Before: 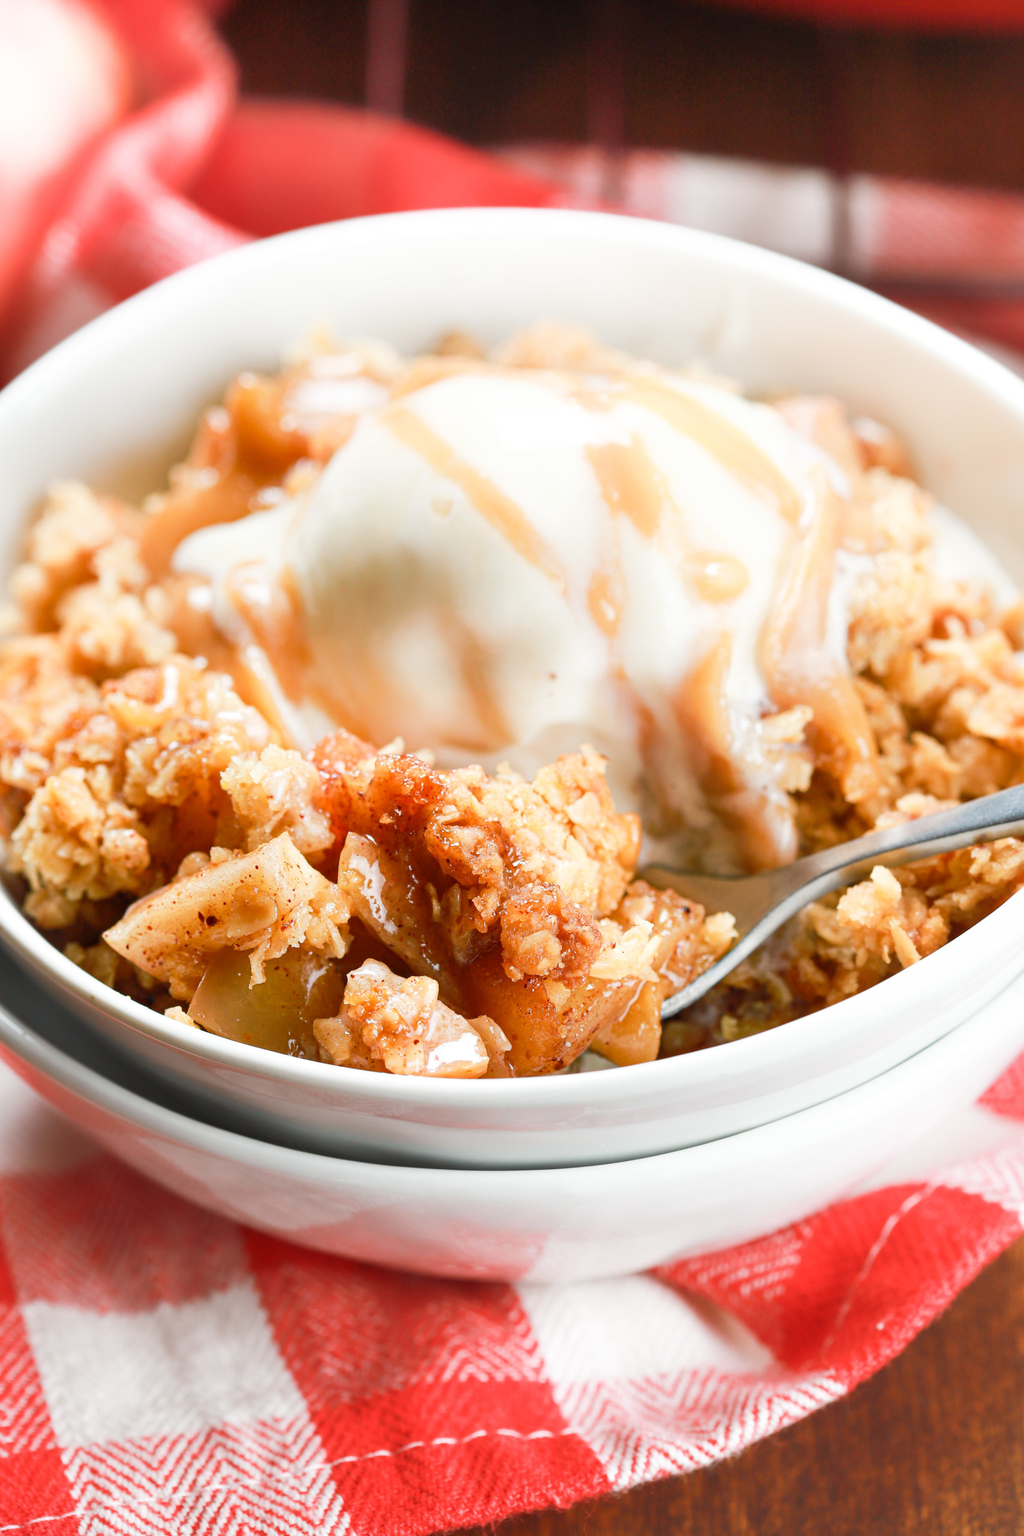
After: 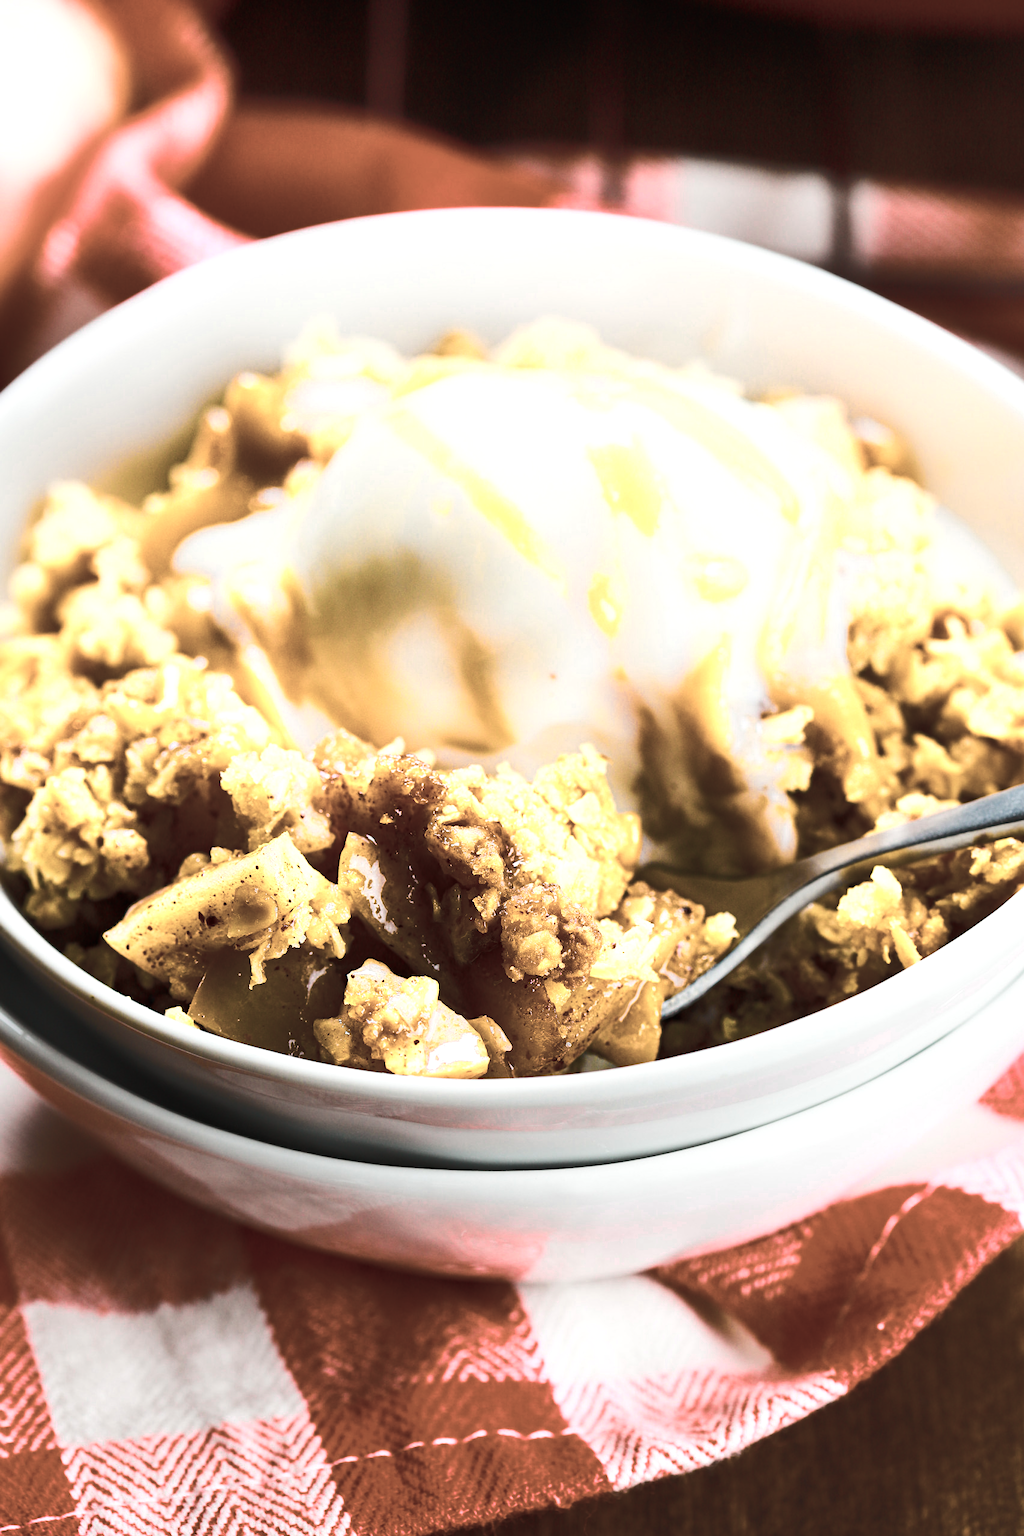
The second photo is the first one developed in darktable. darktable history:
color balance rgb: linear chroma grading › global chroma 40.15%, perceptual saturation grading › global saturation 60.58%, perceptual saturation grading › highlights 20.44%, perceptual saturation grading › shadows -50.36%, perceptual brilliance grading › highlights 2.19%, perceptual brilliance grading › mid-tones -50.36%, perceptual brilliance grading › shadows -50.36%
color zones: curves: ch0 [(0, 0.6) (0.129, 0.585) (0.193, 0.596) (0.429, 0.5) (0.571, 0.5) (0.714, 0.5) (0.857, 0.5) (1, 0.6)]; ch1 [(0, 0.453) (0.112, 0.245) (0.213, 0.252) (0.429, 0.233) (0.571, 0.231) (0.683, 0.242) (0.857, 0.296) (1, 0.453)]
